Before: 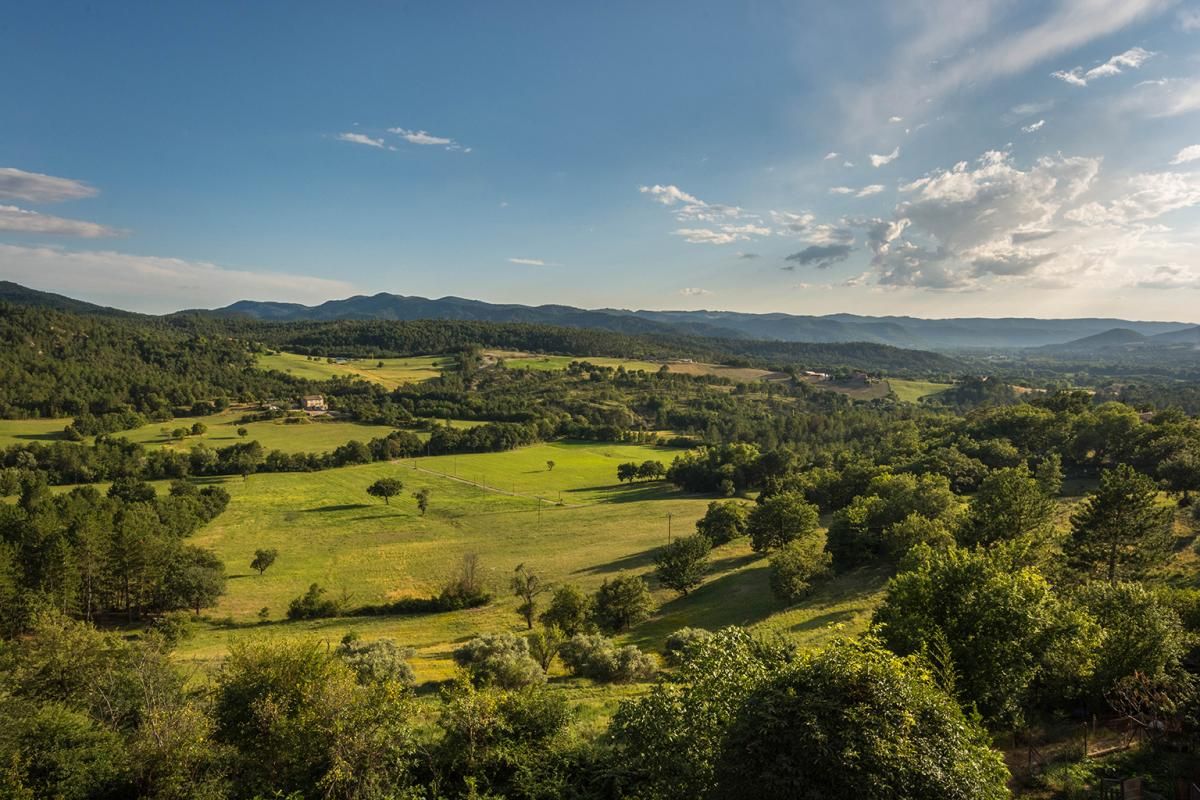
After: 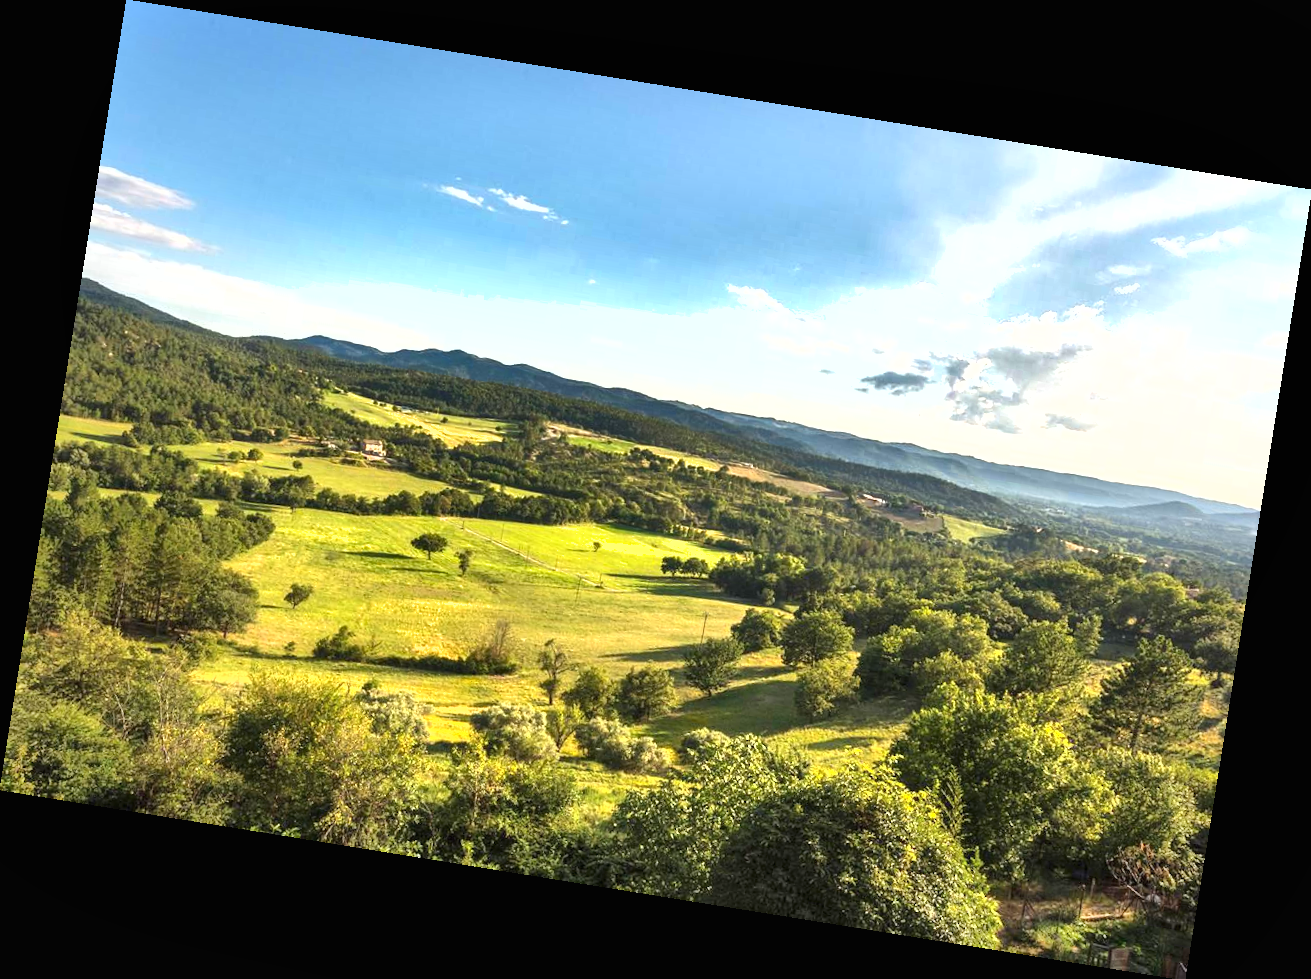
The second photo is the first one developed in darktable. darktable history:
exposure: black level correction 0, exposure 1.45 EV, compensate exposure bias true, compensate highlight preservation false
shadows and highlights: radius 108.52, shadows 44.07, highlights -67.8, low approximation 0.01, soften with gaussian
rotate and perspective: rotation 9.12°, automatic cropping off
